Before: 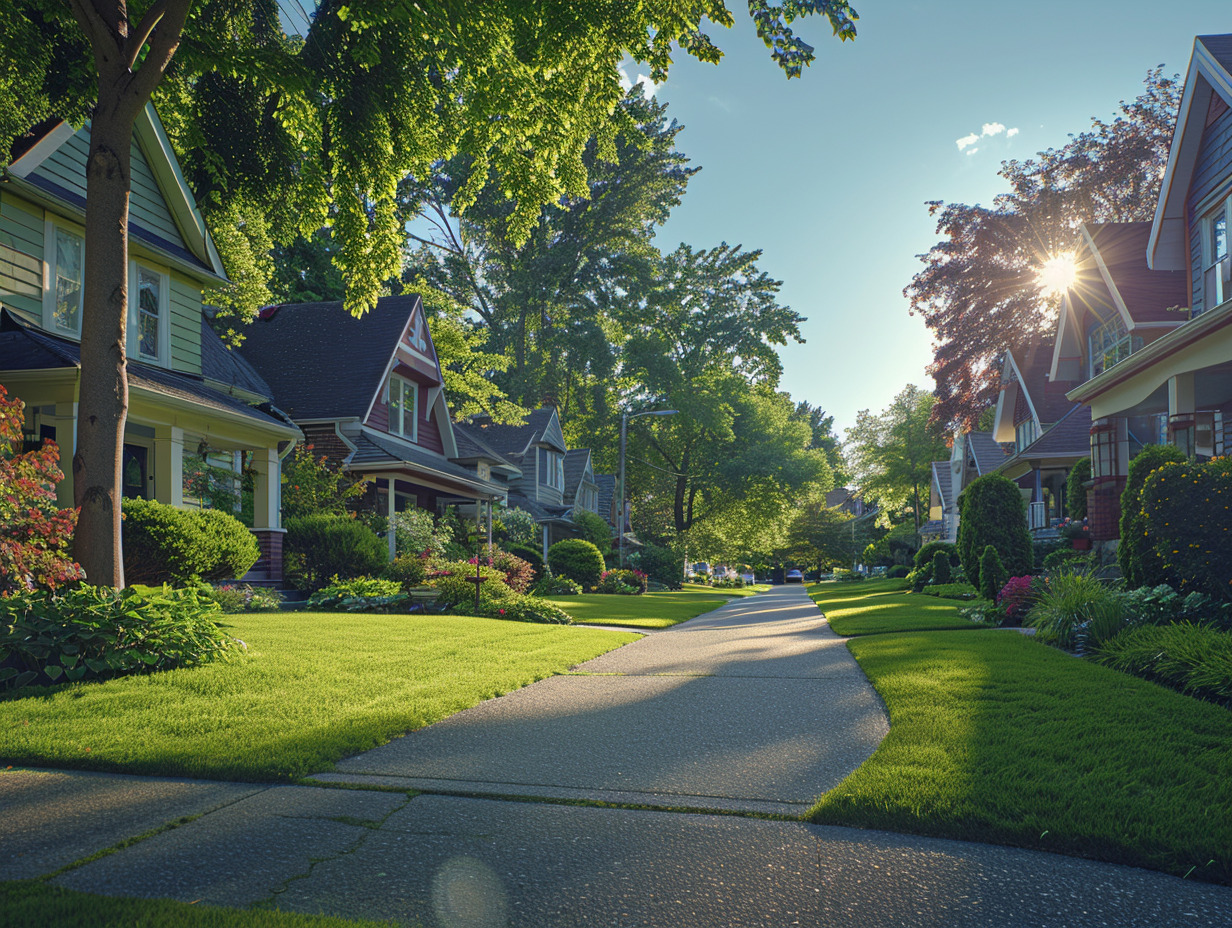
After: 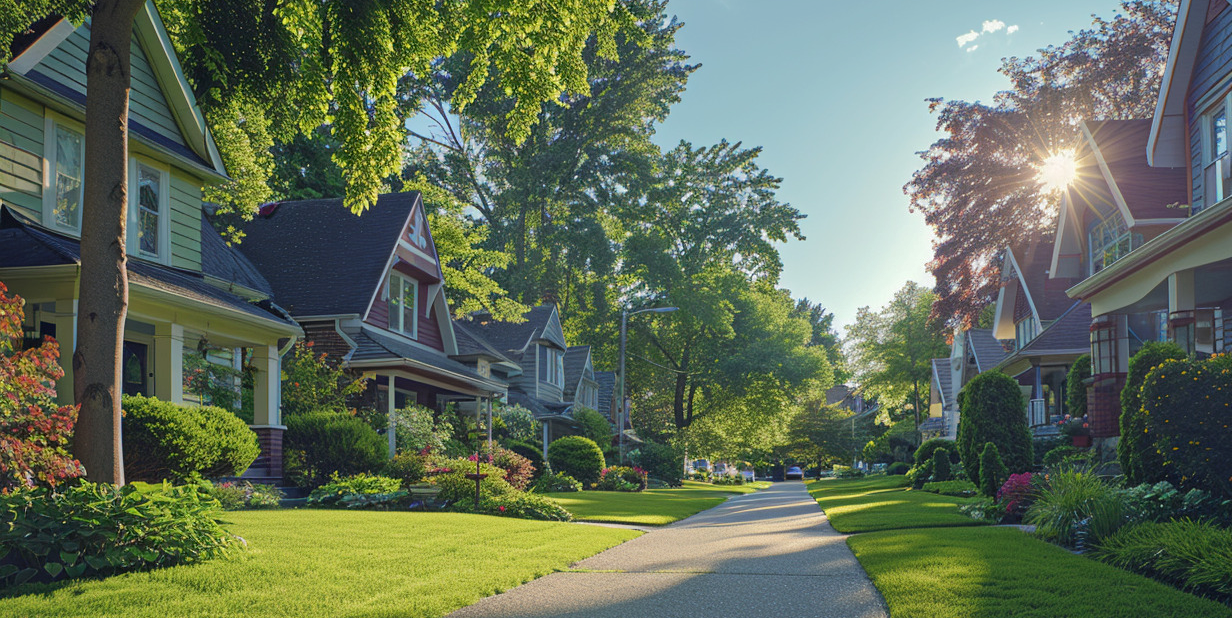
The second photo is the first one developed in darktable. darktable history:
base curve: curves: ch0 [(0, 0) (0.235, 0.266) (0.503, 0.496) (0.786, 0.72) (1, 1)]
crop: top 11.166%, bottom 22.168%
